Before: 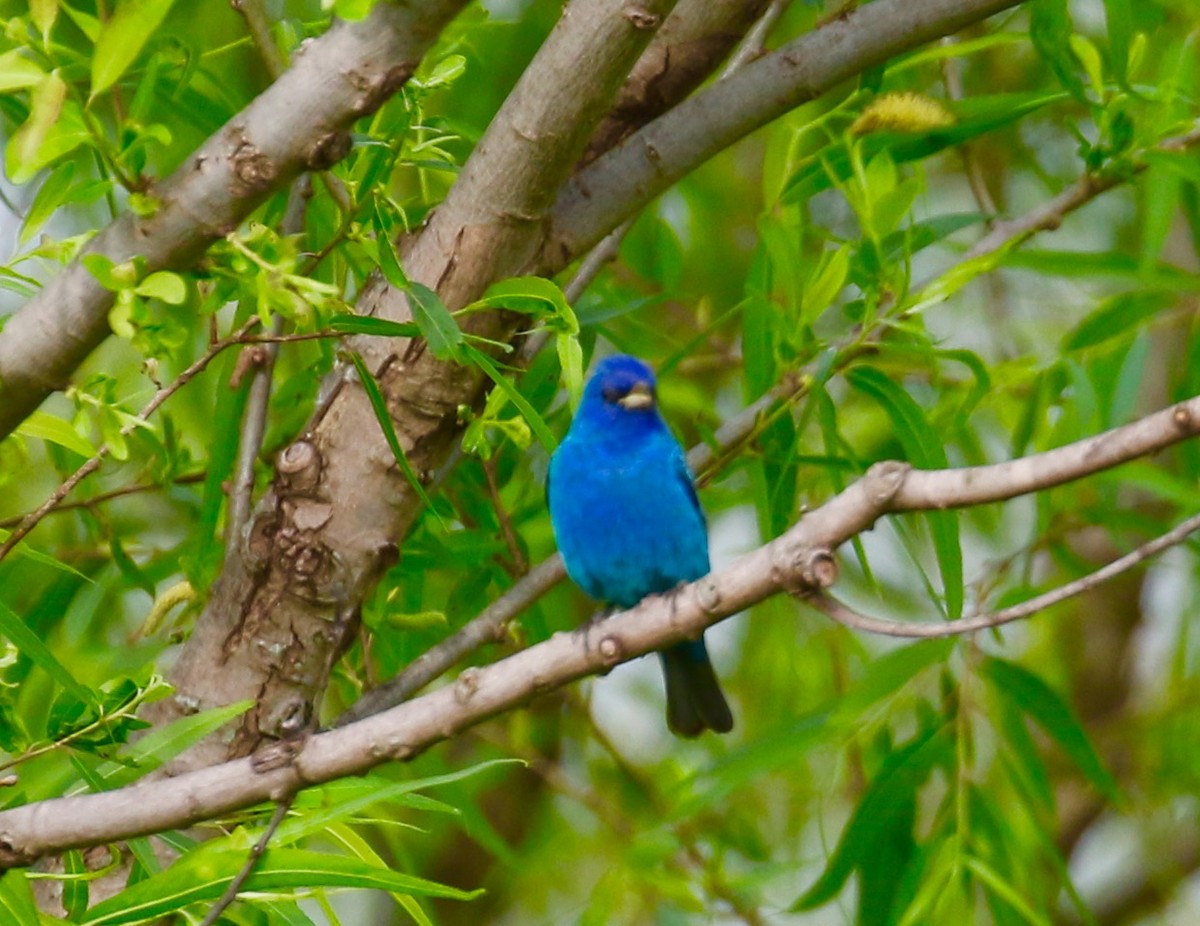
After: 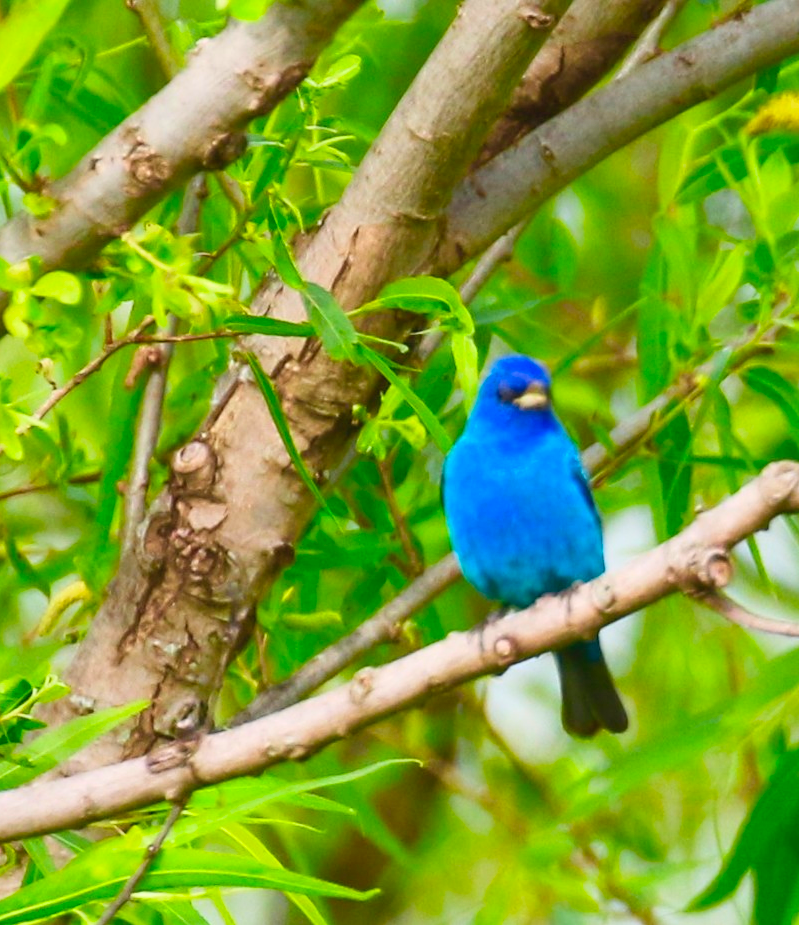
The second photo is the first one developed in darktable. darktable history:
crop and rotate: left 8.786%, right 24.548%
base curve: curves: ch0 [(0, 0) (0.283, 0.295) (1, 1)], preserve colors none
contrast brightness saturation: contrast 0.24, brightness 0.26, saturation 0.39
